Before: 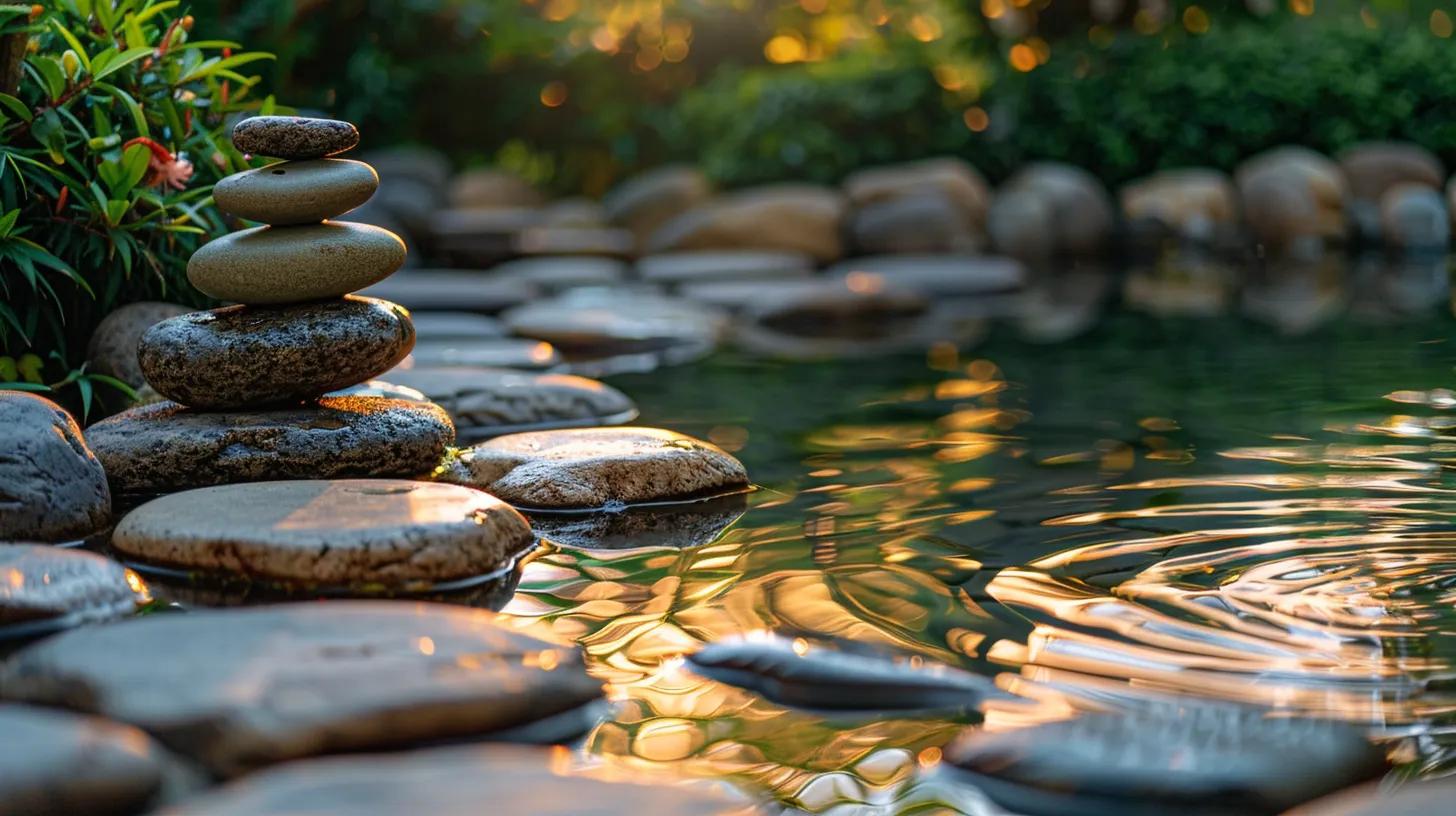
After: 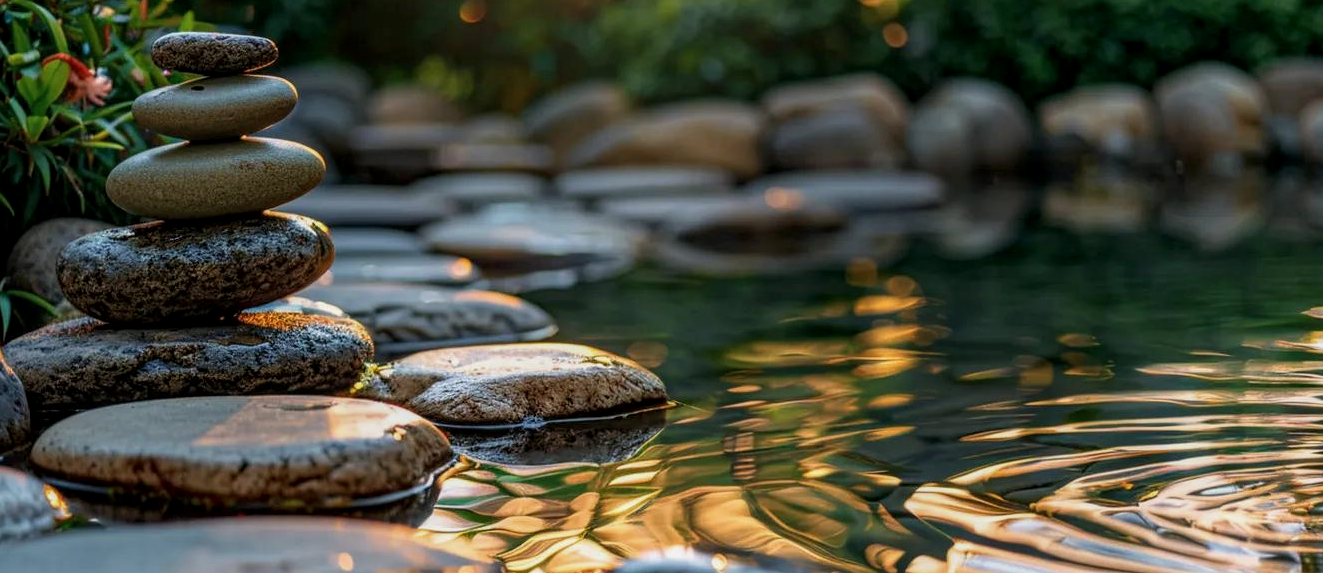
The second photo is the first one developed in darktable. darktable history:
exposure: exposure -0.293 EV, compensate highlight preservation false
crop: left 5.596%, top 10.314%, right 3.534%, bottom 19.395%
local contrast: on, module defaults
